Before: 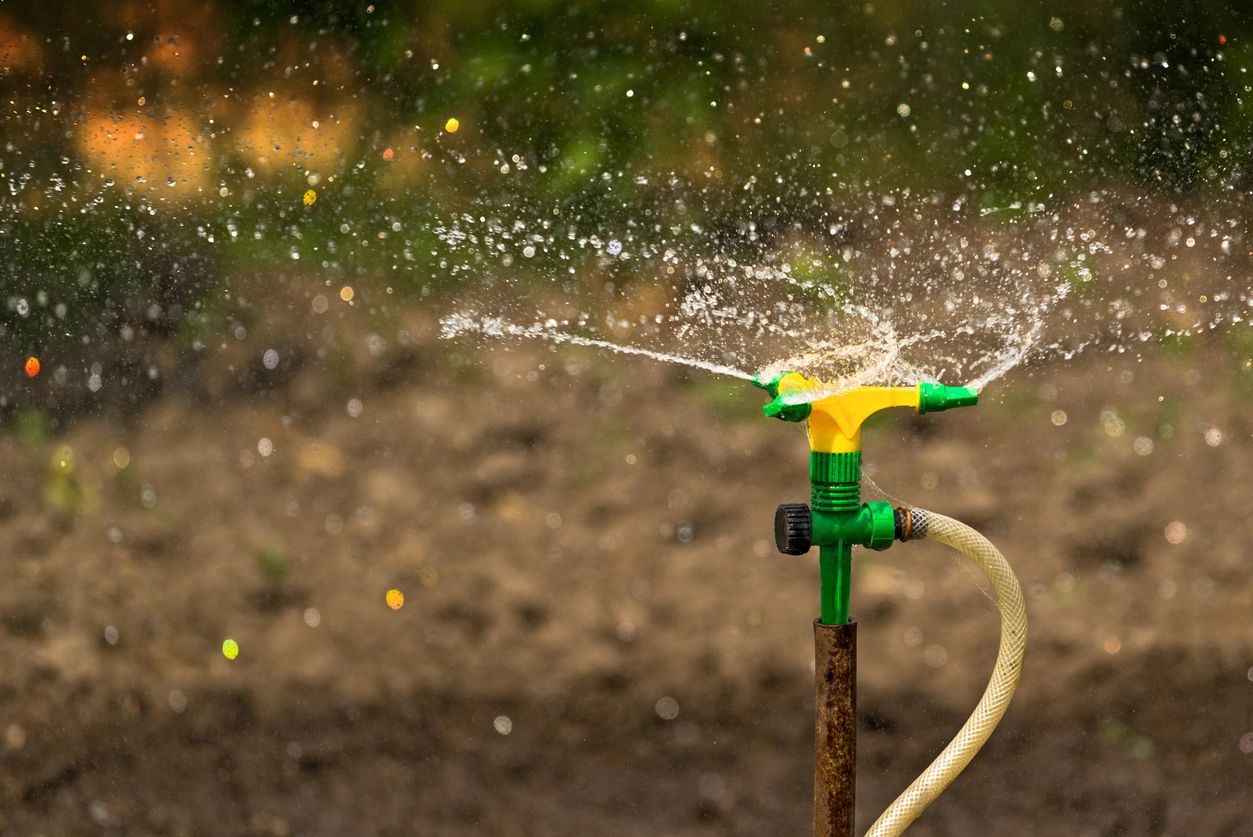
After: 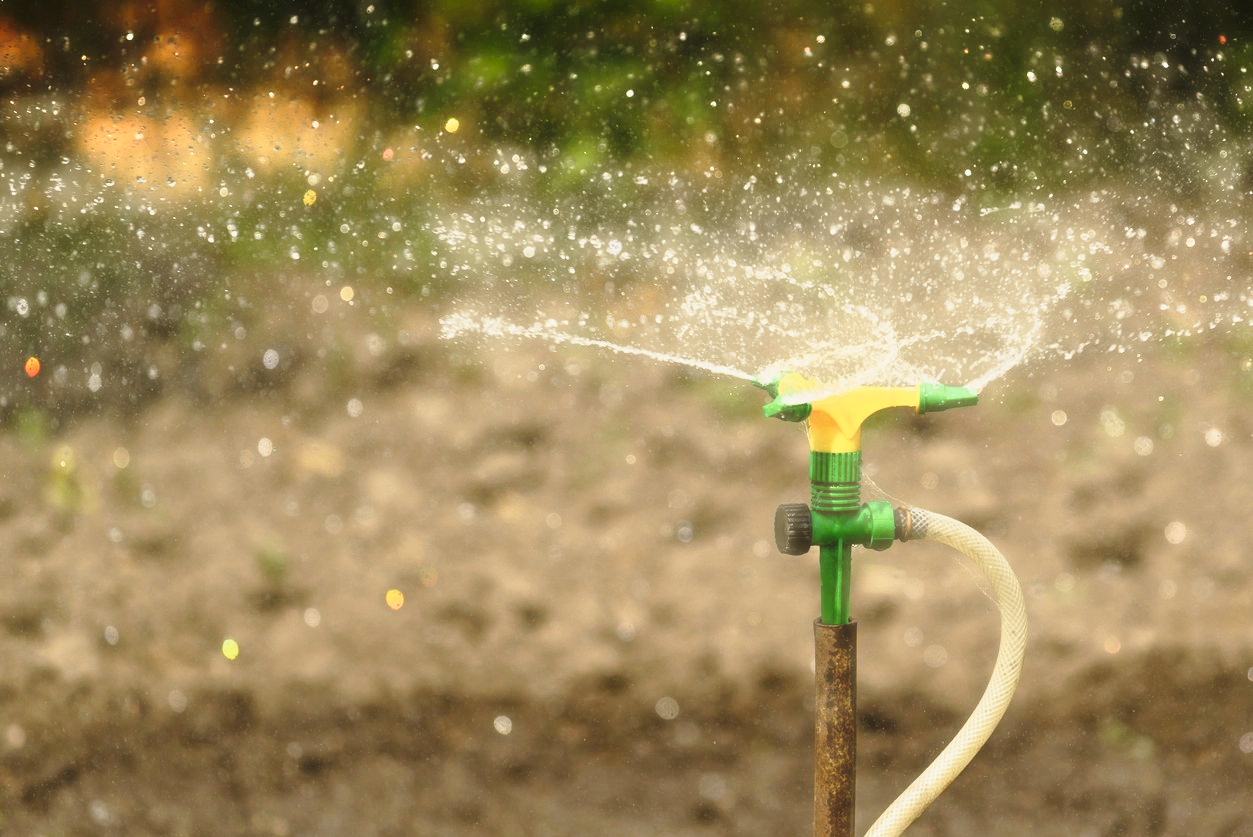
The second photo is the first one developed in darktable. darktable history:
base curve: curves: ch0 [(0, 0) (0.028, 0.03) (0.121, 0.232) (0.46, 0.748) (0.859, 0.968) (1, 1)], preserve colors none
exposure: exposure -0.157 EV, compensate highlight preservation false
haze removal: strength -0.887, distance 0.226, compatibility mode true, adaptive false
